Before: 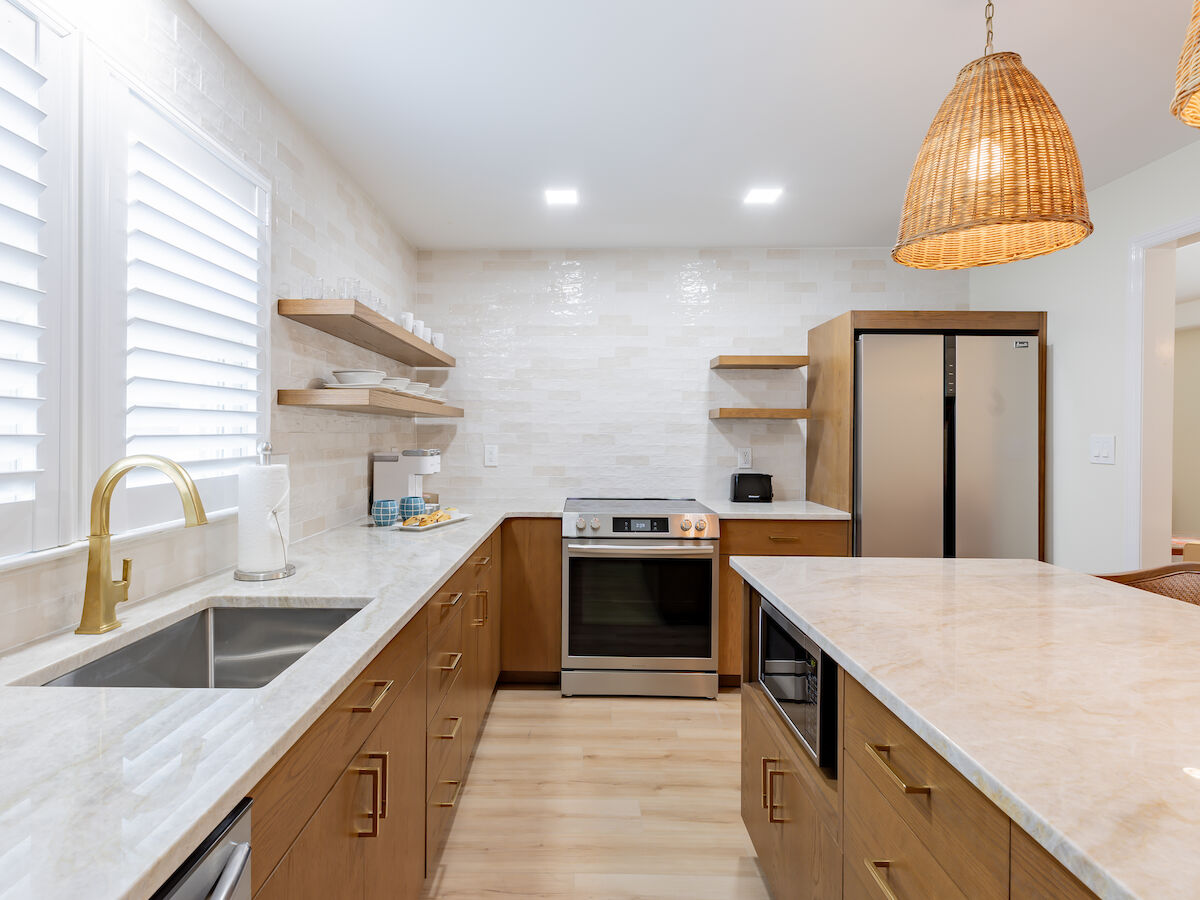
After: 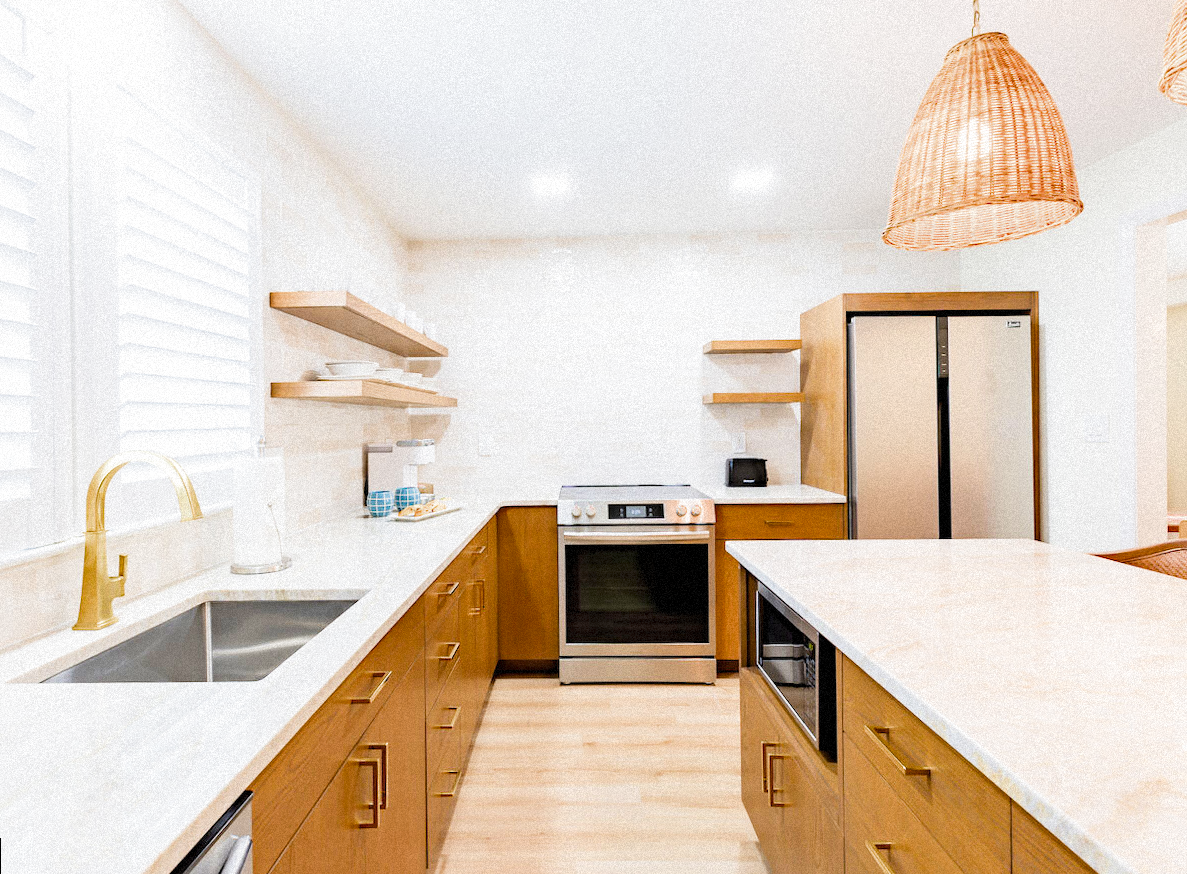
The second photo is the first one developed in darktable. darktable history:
color balance rgb: perceptual saturation grading › global saturation 25%, global vibrance 20%
filmic rgb: middle gray luminance 9.23%, black relative exposure -10.55 EV, white relative exposure 3.45 EV, threshold 6 EV, target black luminance 0%, hardness 5.98, latitude 59.69%, contrast 1.087, highlights saturation mix 5%, shadows ↔ highlights balance 29.23%, add noise in highlights 0, color science v3 (2019), use custom middle-gray values true, iterations of high-quality reconstruction 0, contrast in highlights soft, enable highlight reconstruction true
rotate and perspective: rotation -1°, crop left 0.011, crop right 0.989, crop top 0.025, crop bottom 0.975
grain: mid-tones bias 0%
